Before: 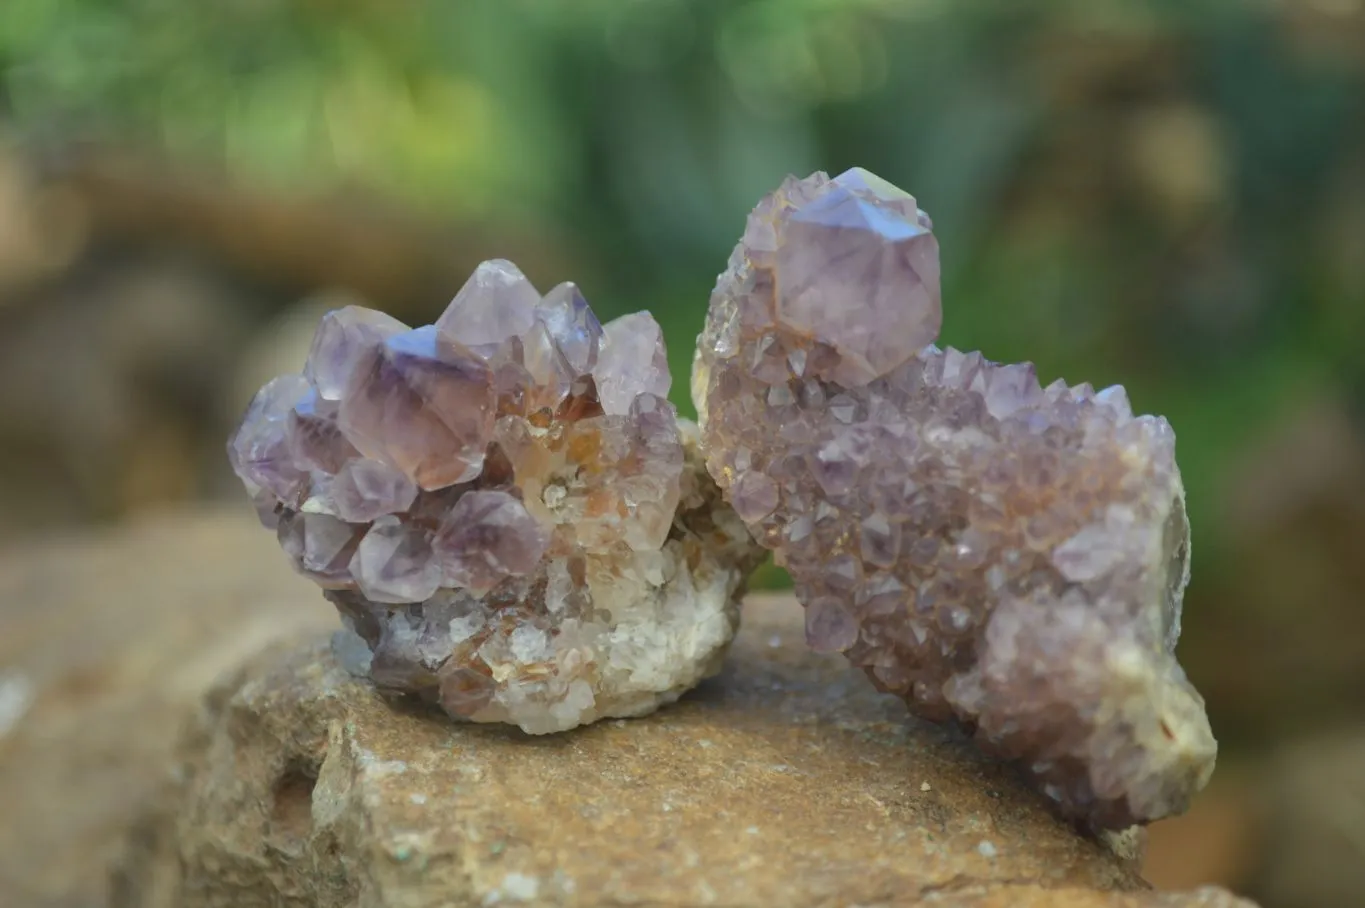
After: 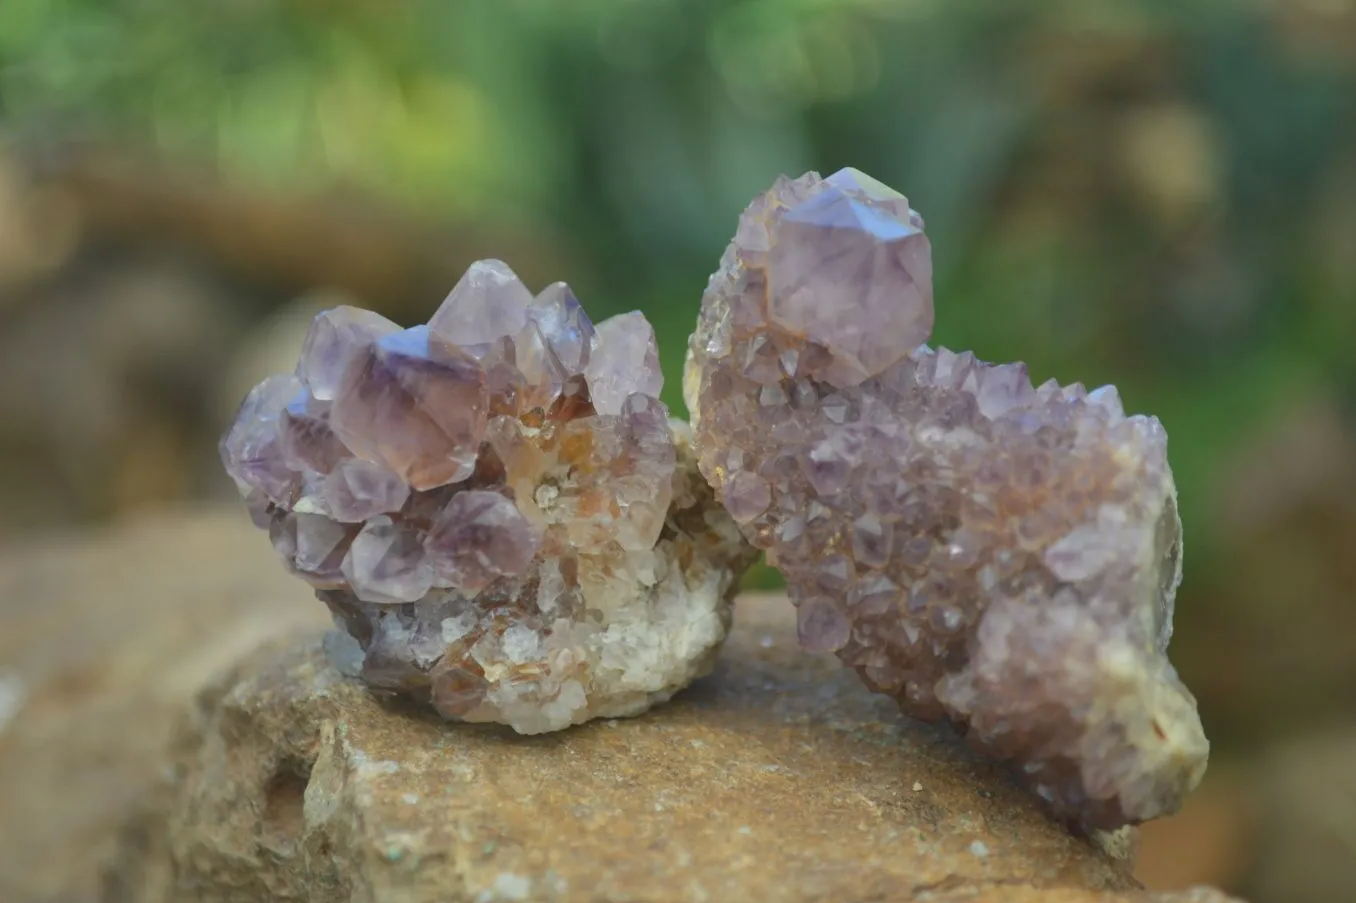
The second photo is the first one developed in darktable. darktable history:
crop and rotate: left 0.614%, top 0.179%, bottom 0.309%
shadows and highlights: on, module defaults
